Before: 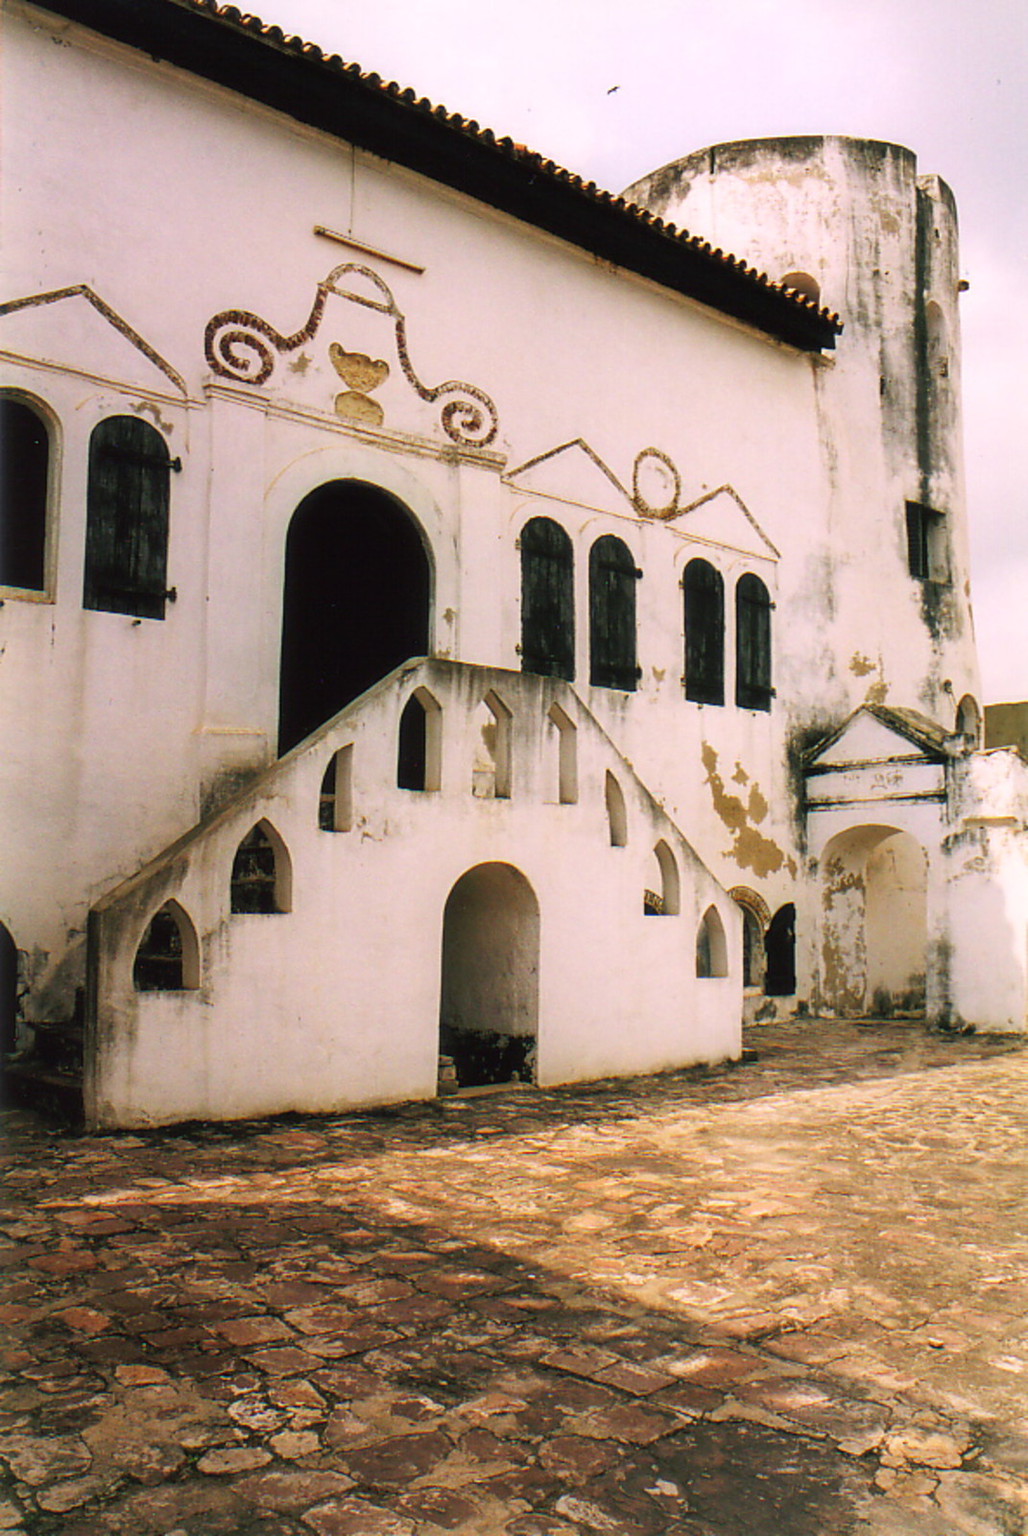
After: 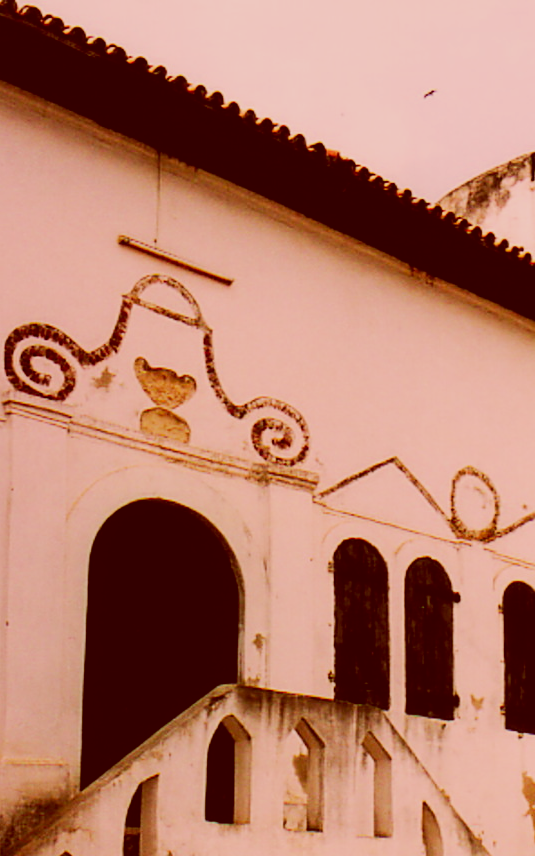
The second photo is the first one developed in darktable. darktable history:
tone curve: curves: ch0 [(0, 0) (0.003, 0.003) (0.011, 0.011) (0.025, 0.022) (0.044, 0.039) (0.069, 0.055) (0.1, 0.074) (0.136, 0.101) (0.177, 0.134) (0.224, 0.171) (0.277, 0.216) (0.335, 0.277) (0.399, 0.345) (0.468, 0.427) (0.543, 0.526) (0.623, 0.636) (0.709, 0.731) (0.801, 0.822) (0.898, 0.917) (1, 1)], preserve colors none
color correction: highlights a* 9.03, highlights b* 8.71, shadows a* 40, shadows b* 40, saturation 0.8
crop: left 19.556%, right 30.401%, bottom 46.458%
filmic rgb: black relative exposure -6.98 EV, white relative exposure 5.63 EV, hardness 2.86
